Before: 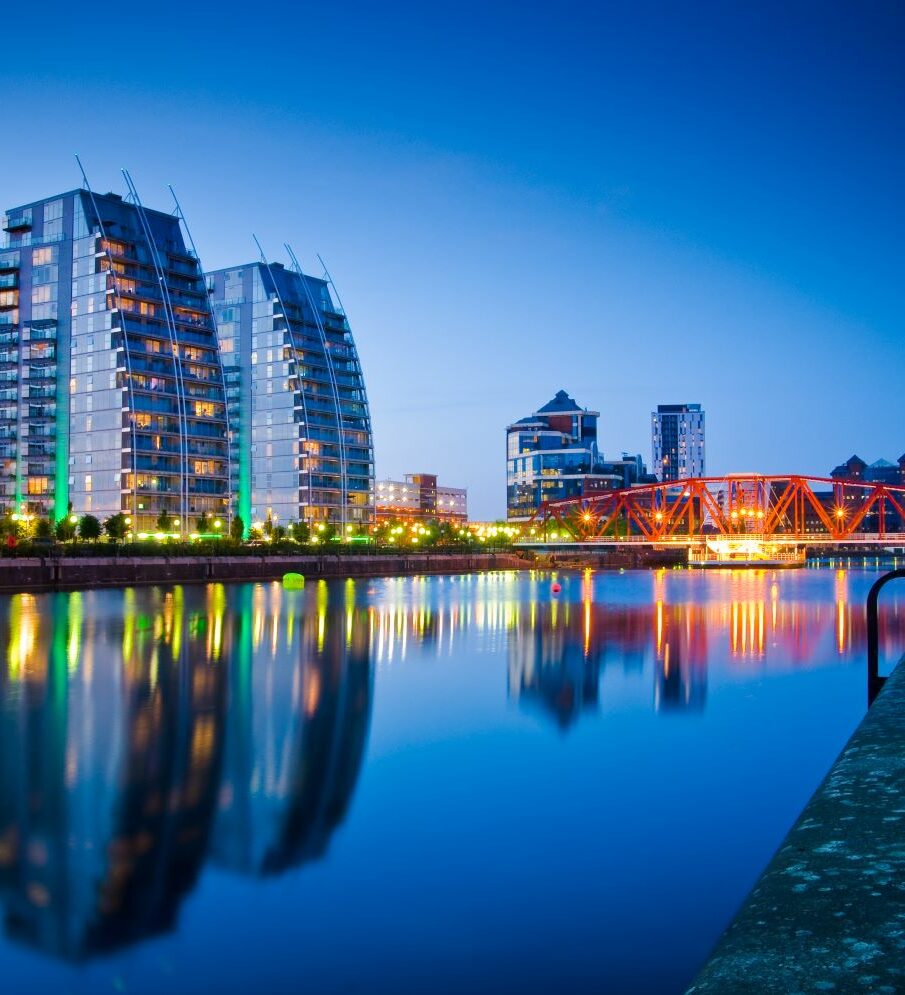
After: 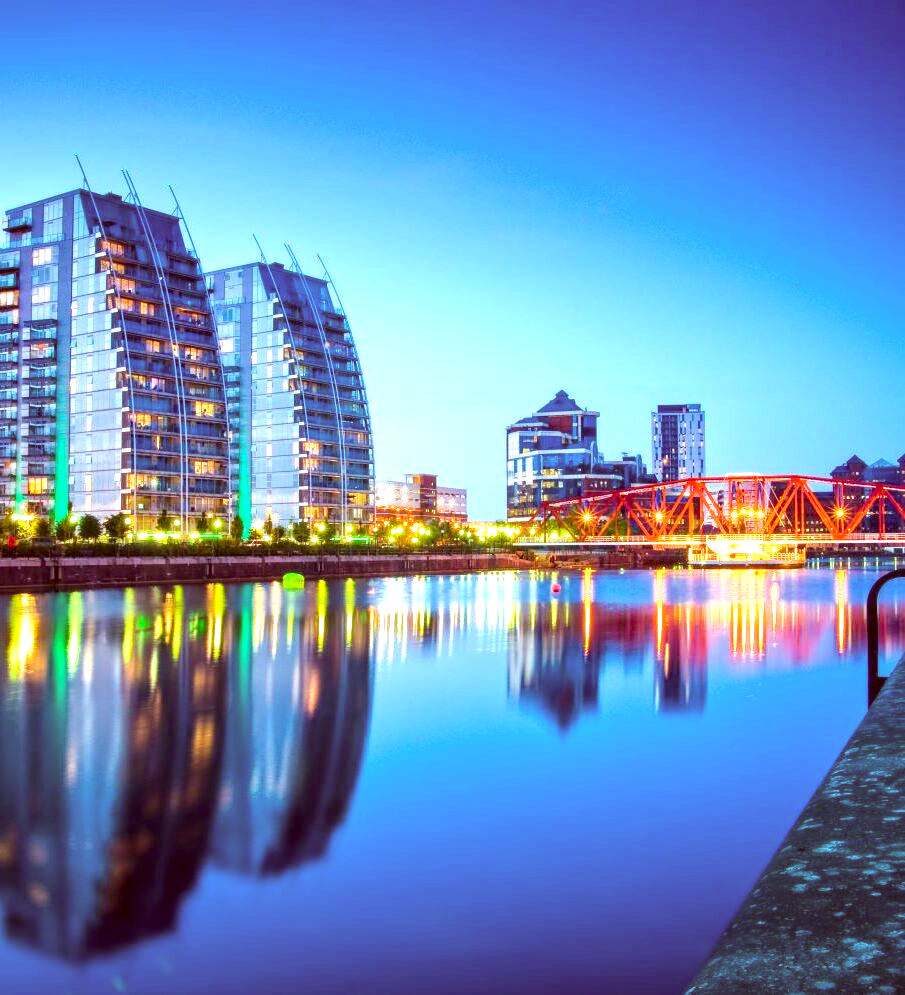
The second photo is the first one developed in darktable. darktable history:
exposure: exposure 1 EV, compensate highlight preservation false
color correction: highlights a* -7.12, highlights b* -0.179, shadows a* 20.73, shadows b* 11.2
local contrast: highlights 25%, detail 130%
